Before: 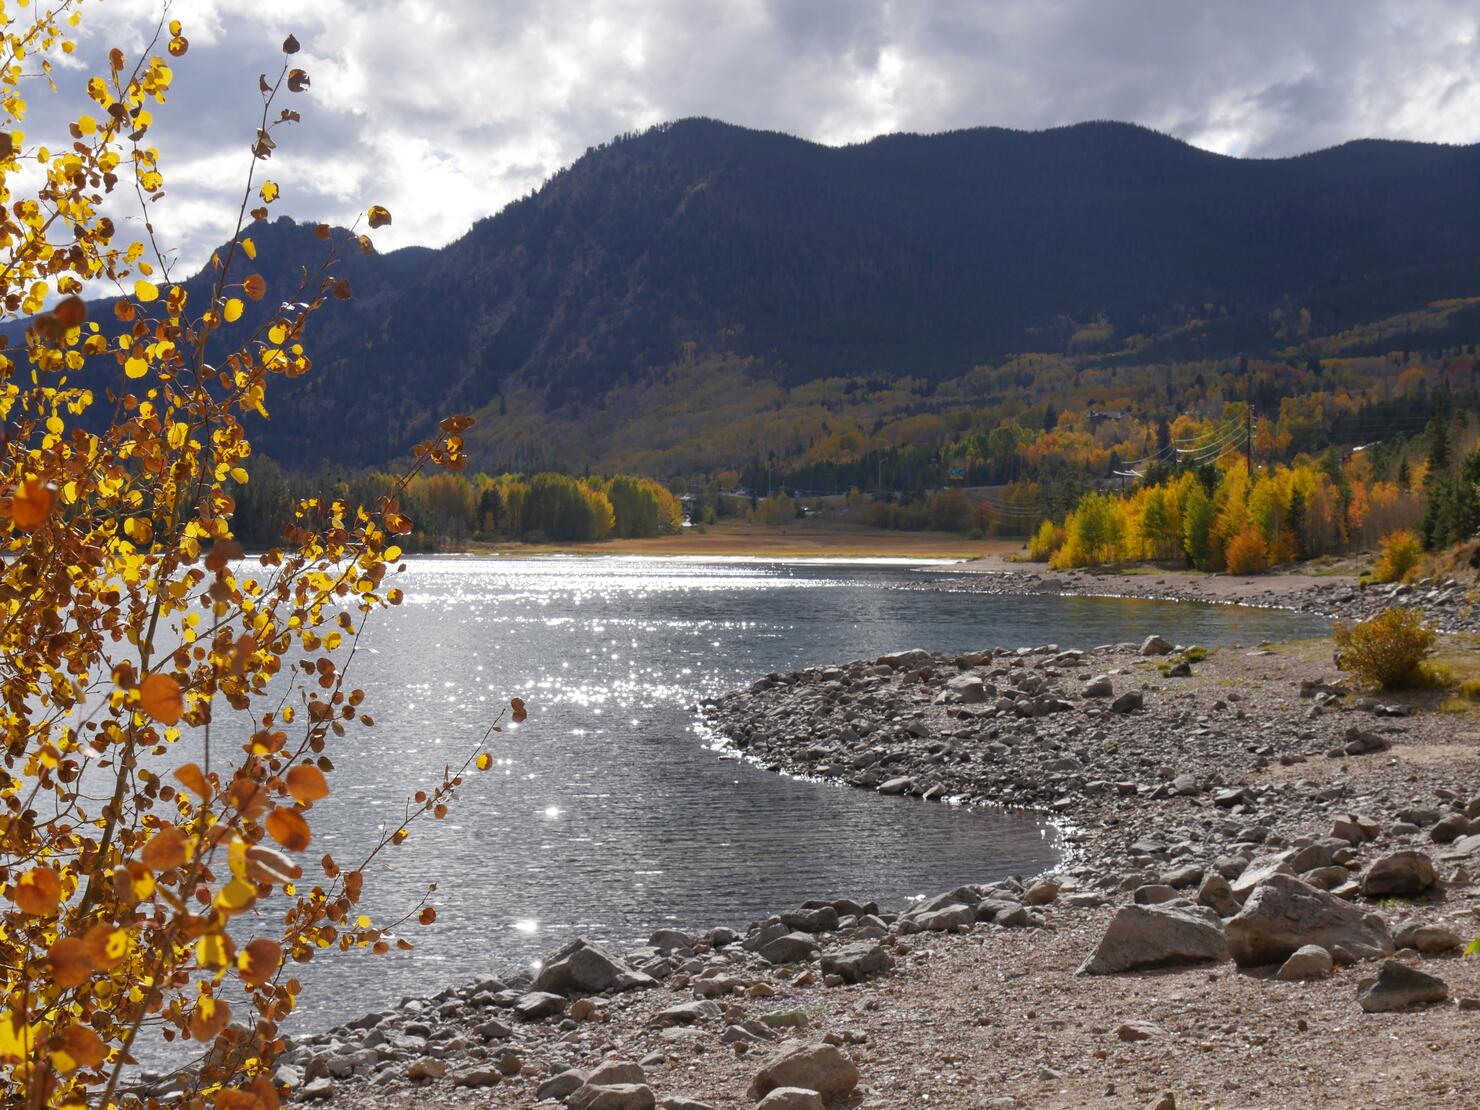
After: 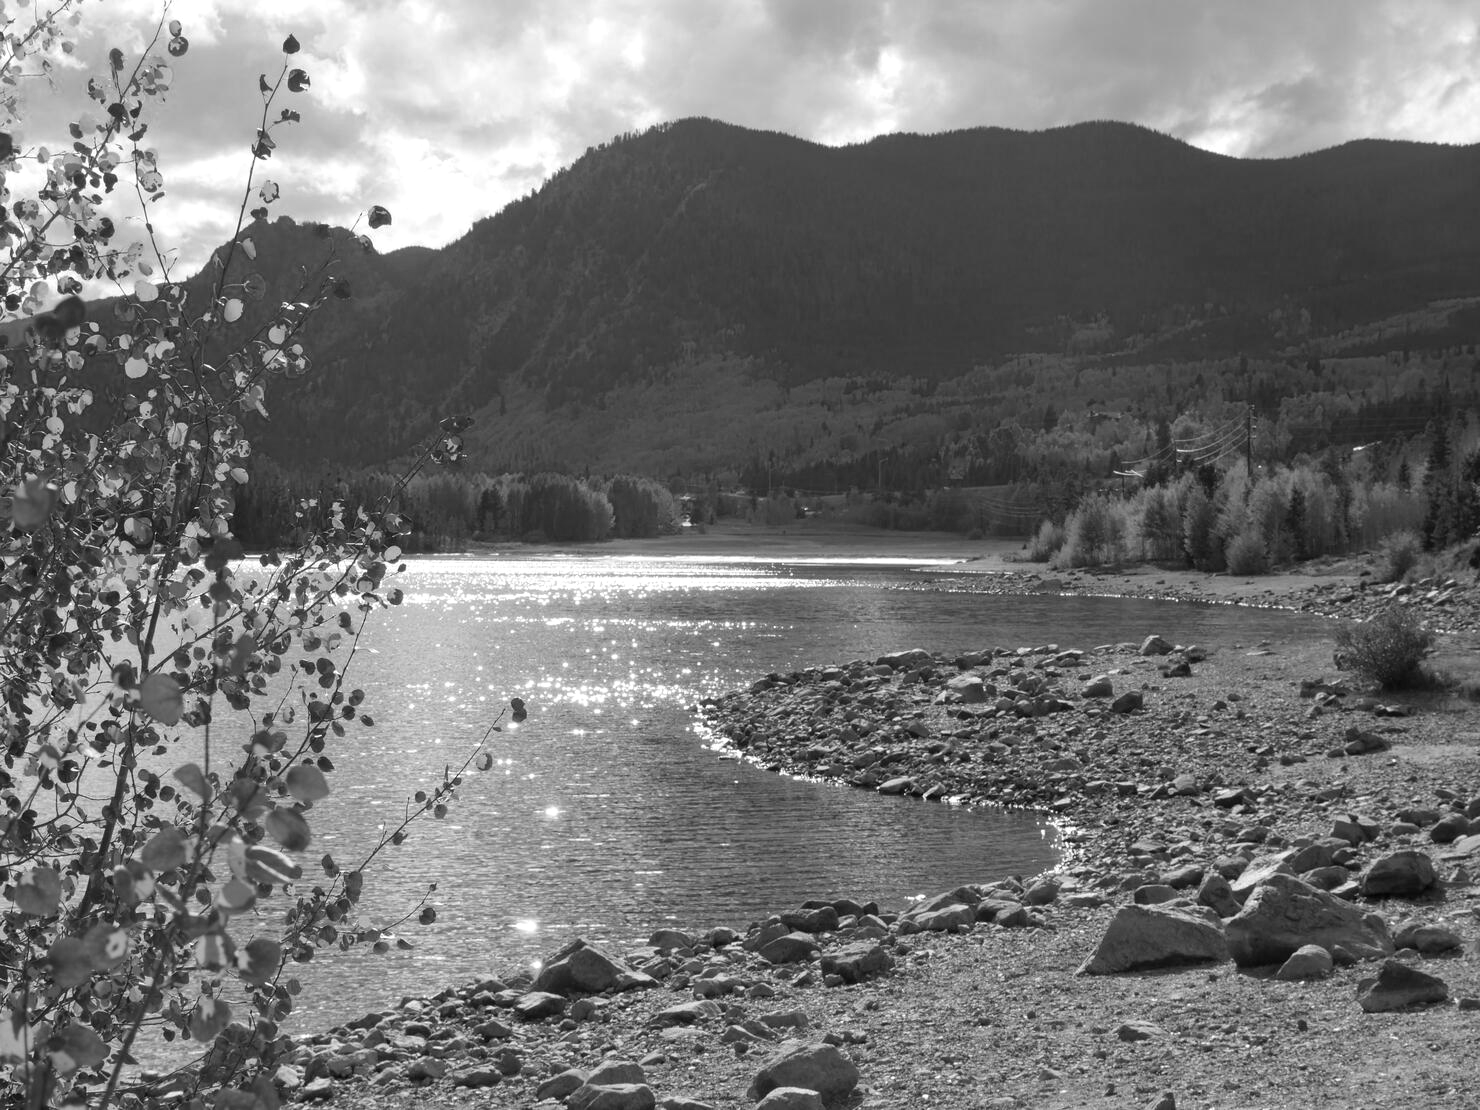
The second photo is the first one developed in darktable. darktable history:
color calibration: output gray [0.23, 0.37, 0.4, 0], illuminant same as pipeline (D50), adaptation XYZ, x 0.346, y 0.358, temperature 5009.97 K
exposure: exposure 0.195 EV, compensate highlight preservation false
